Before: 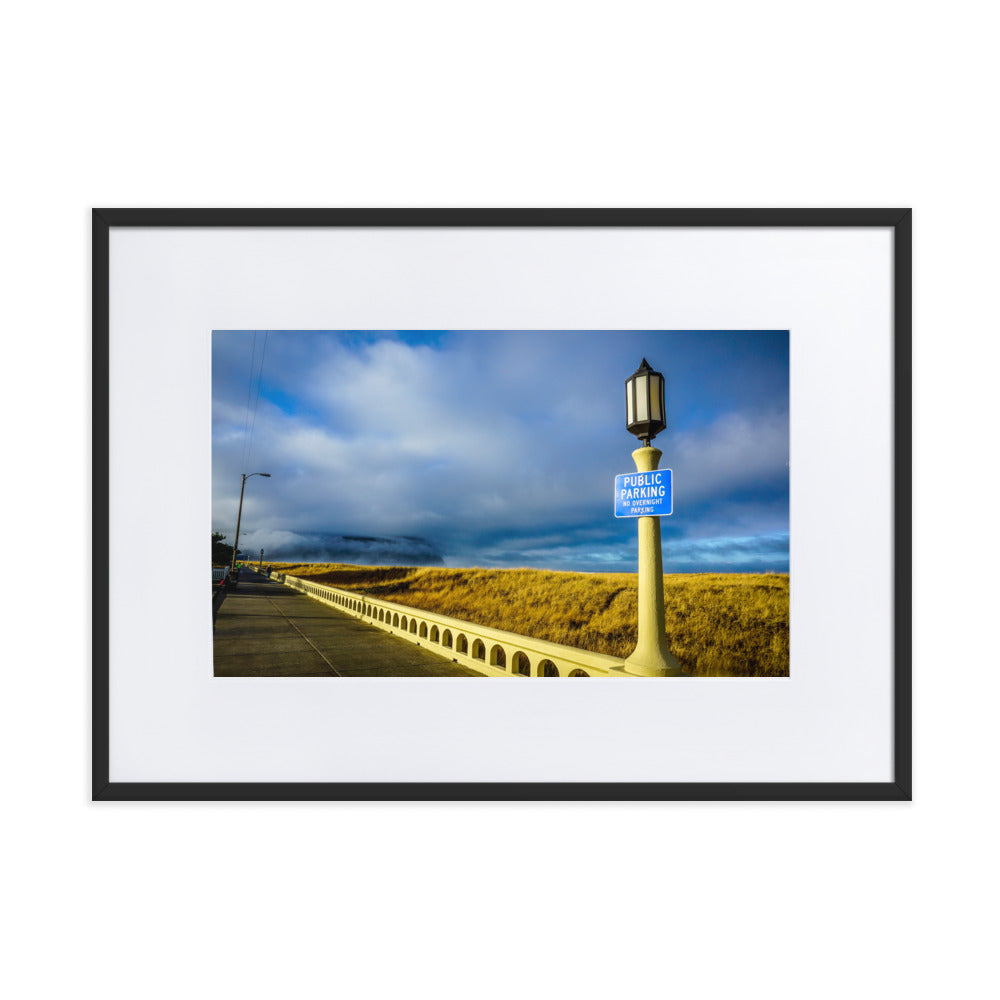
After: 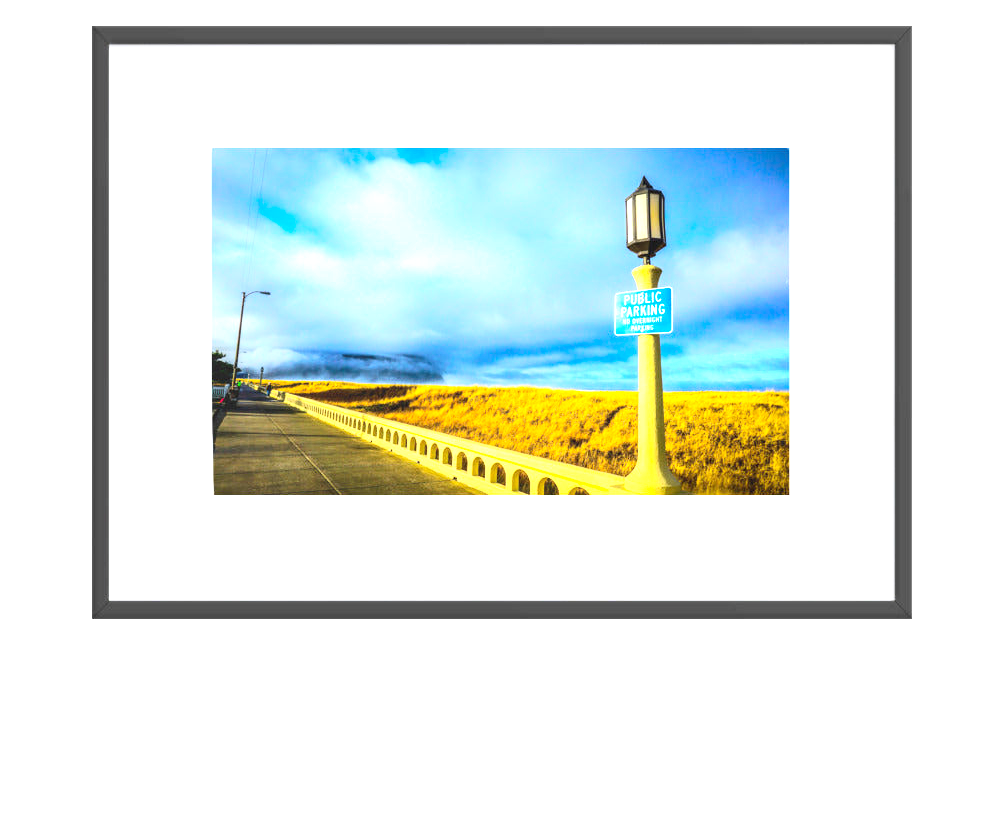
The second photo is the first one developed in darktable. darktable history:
contrast brightness saturation: contrast 0.202, brightness 0.157, saturation 0.23
crop and rotate: top 18.269%
haze removal: compatibility mode true, adaptive false
exposure: black level correction 0, exposure 1.391 EV, compensate highlight preservation false
